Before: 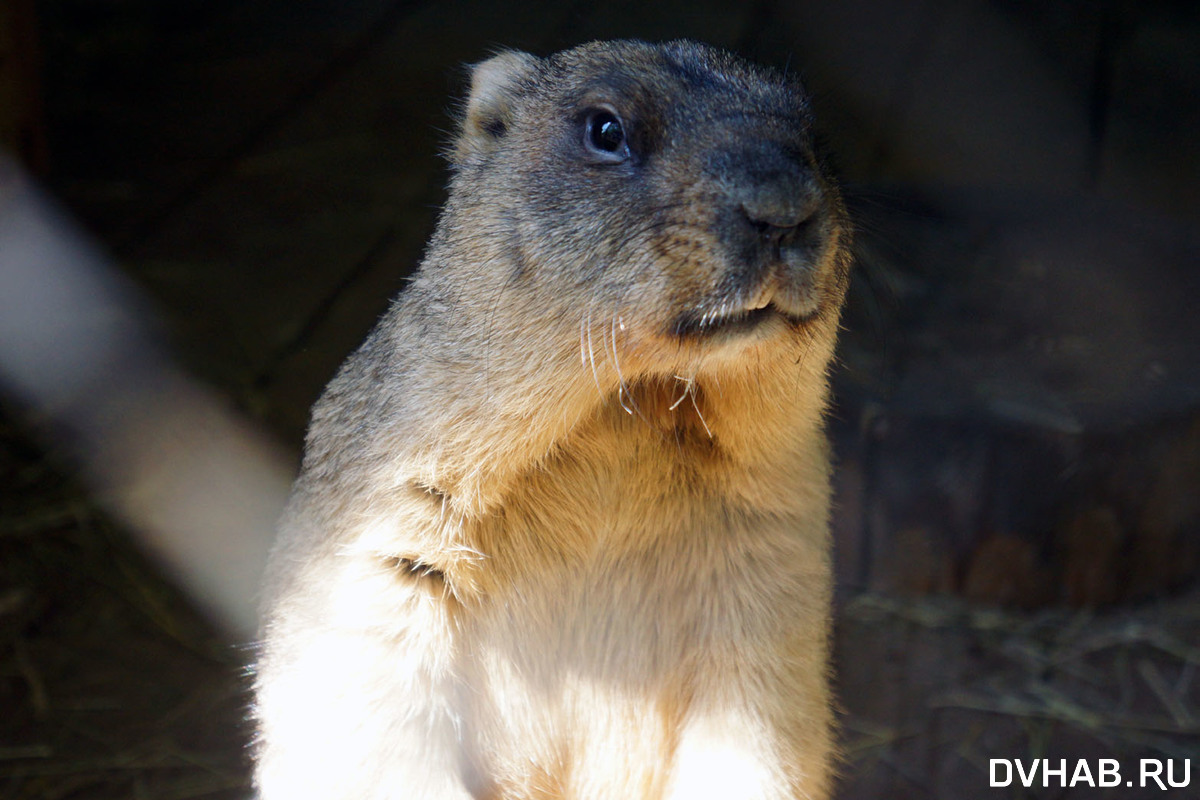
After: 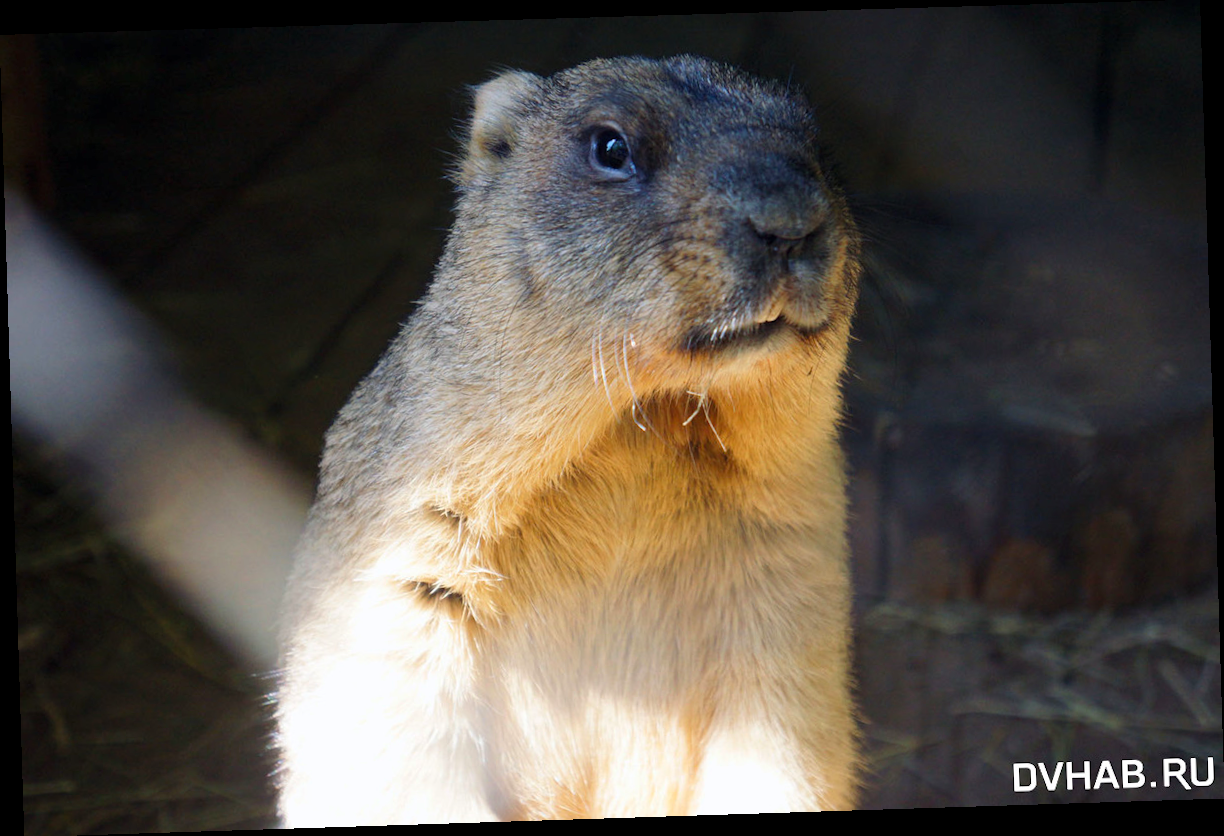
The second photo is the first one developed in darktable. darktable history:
contrast brightness saturation: contrast 0.07, brightness 0.08, saturation 0.18
rotate and perspective: rotation -1.77°, lens shift (horizontal) 0.004, automatic cropping off
